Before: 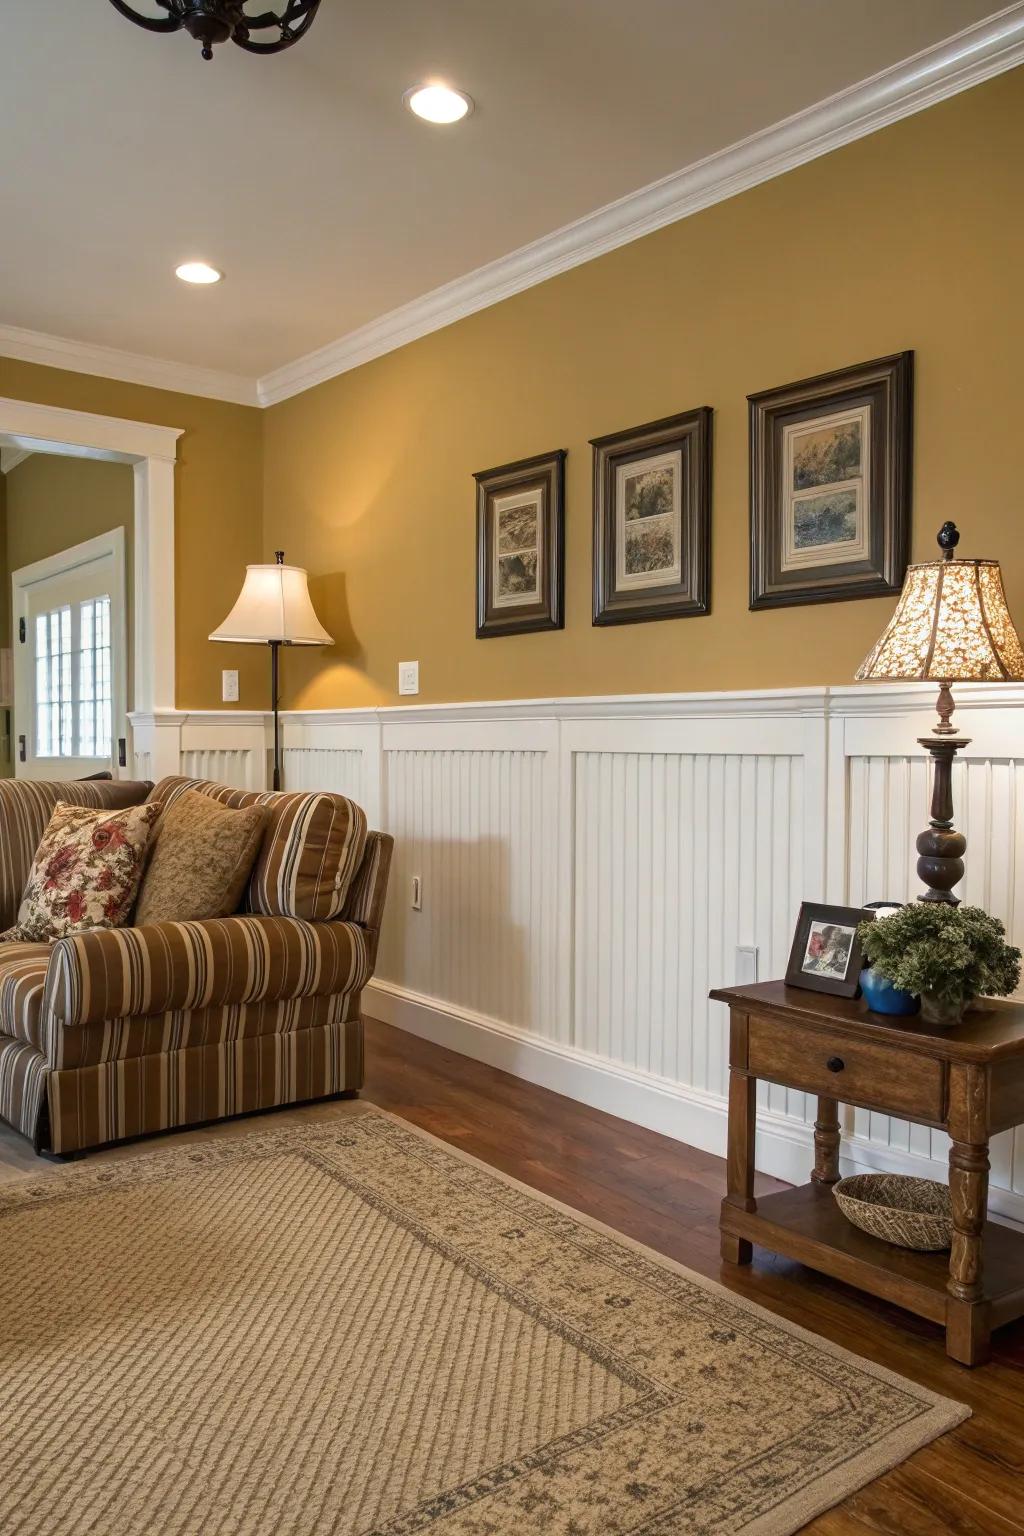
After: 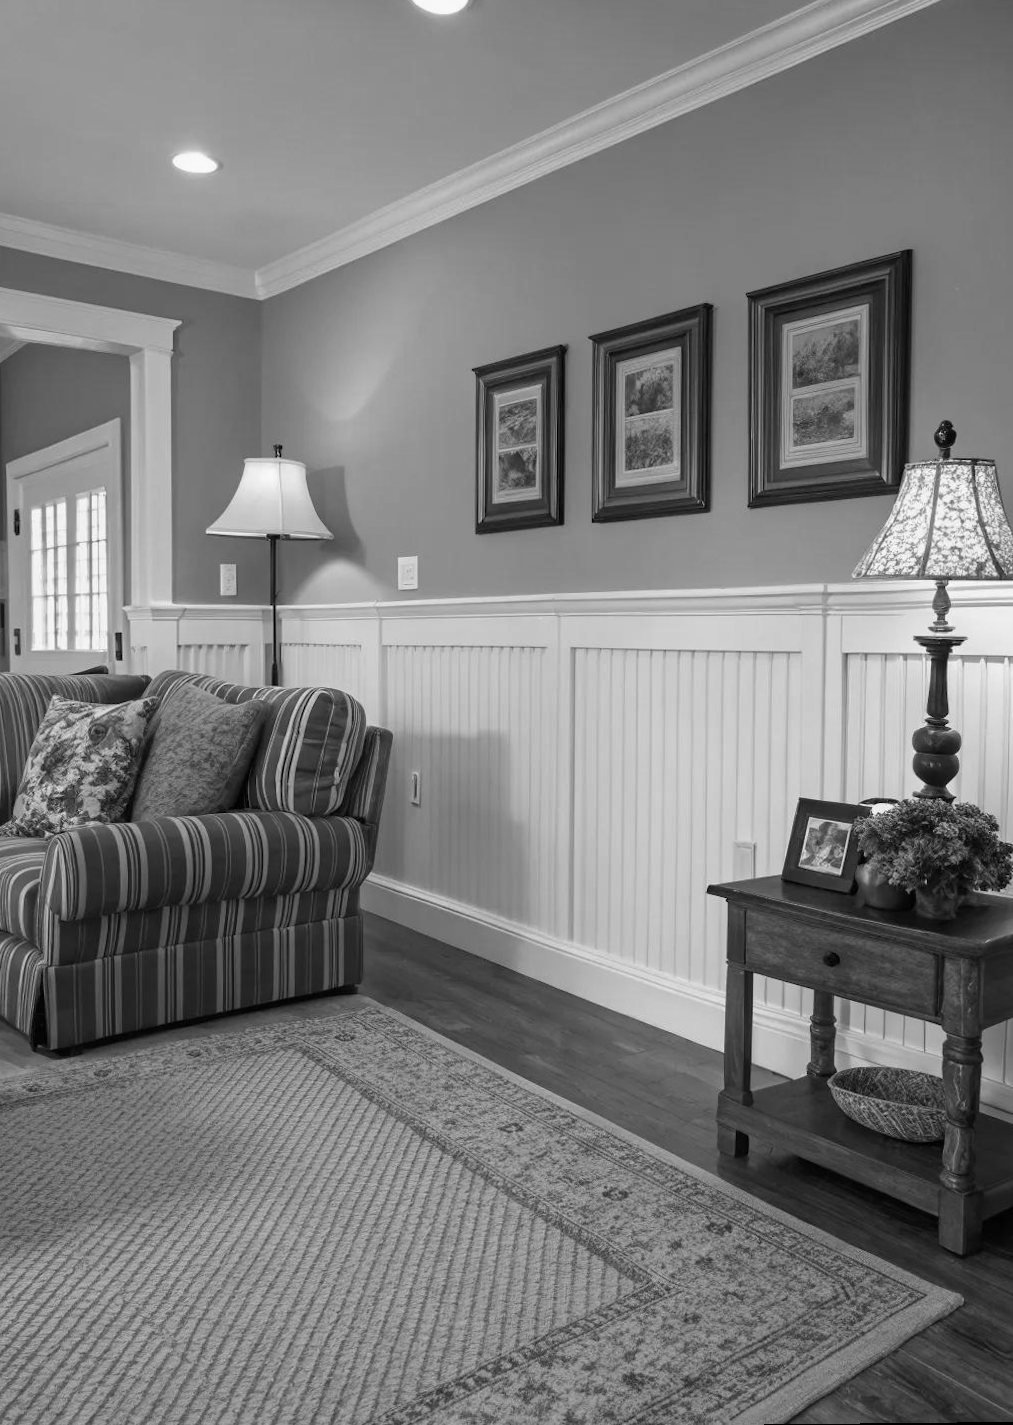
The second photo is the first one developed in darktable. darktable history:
crop and rotate: top 6.25%
monochrome: a -35.87, b 49.73, size 1.7
rotate and perspective: rotation 0.174°, lens shift (vertical) 0.013, lens shift (horizontal) 0.019, shear 0.001, automatic cropping original format, crop left 0.007, crop right 0.991, crop top 0.016, crop bottom 0.997
